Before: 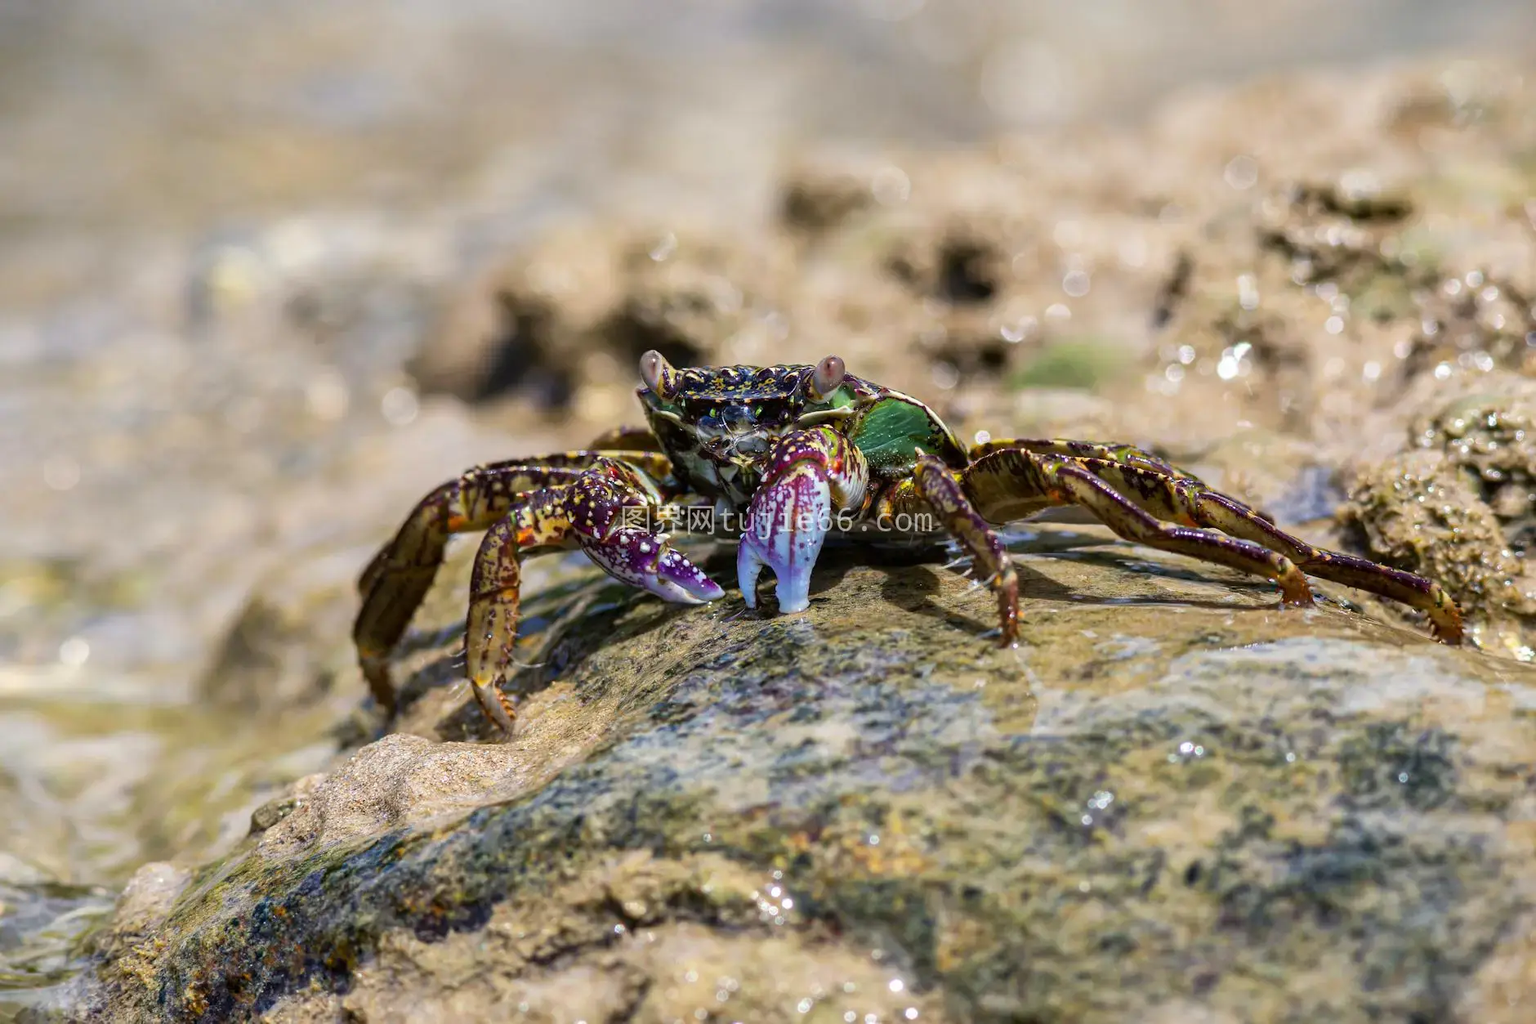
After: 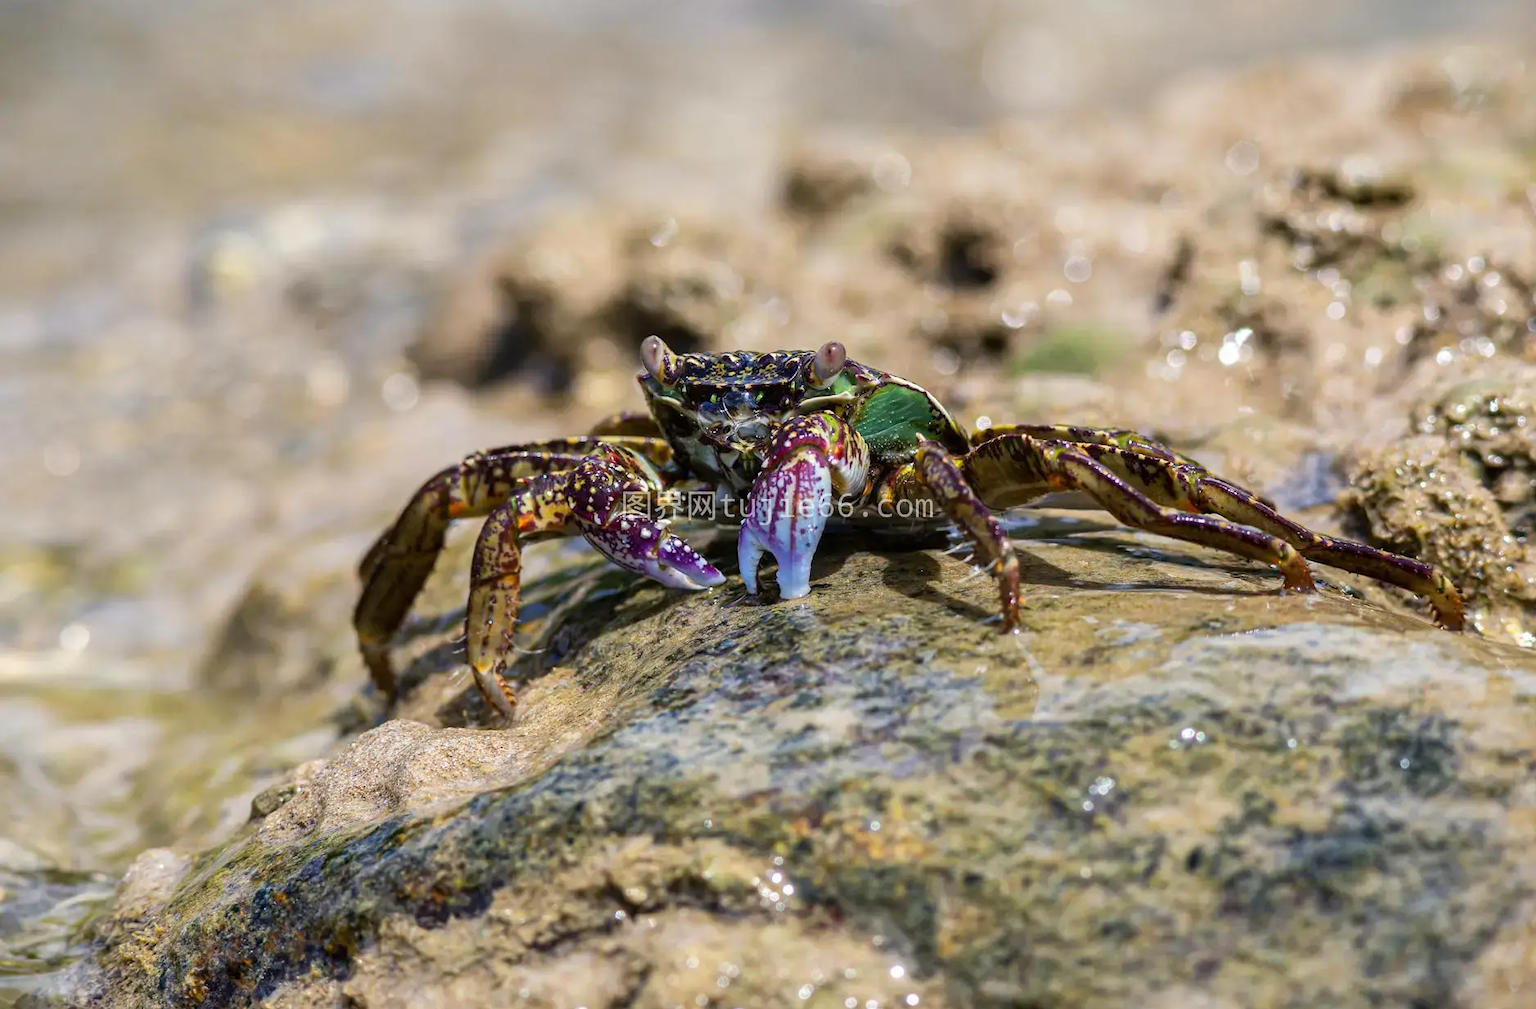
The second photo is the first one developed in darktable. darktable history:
crop: top 1.453%, right 0.072%
